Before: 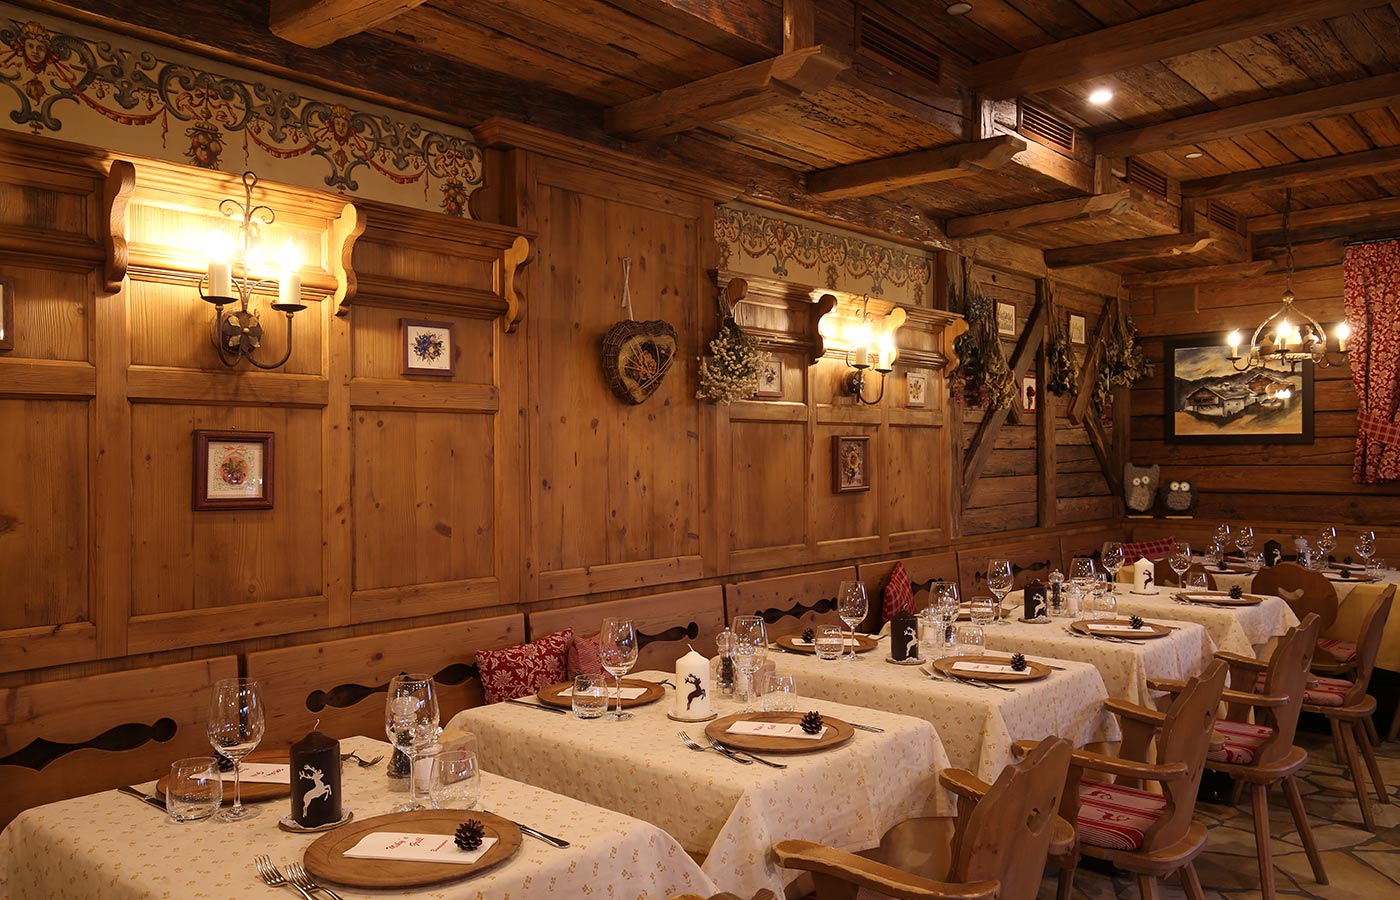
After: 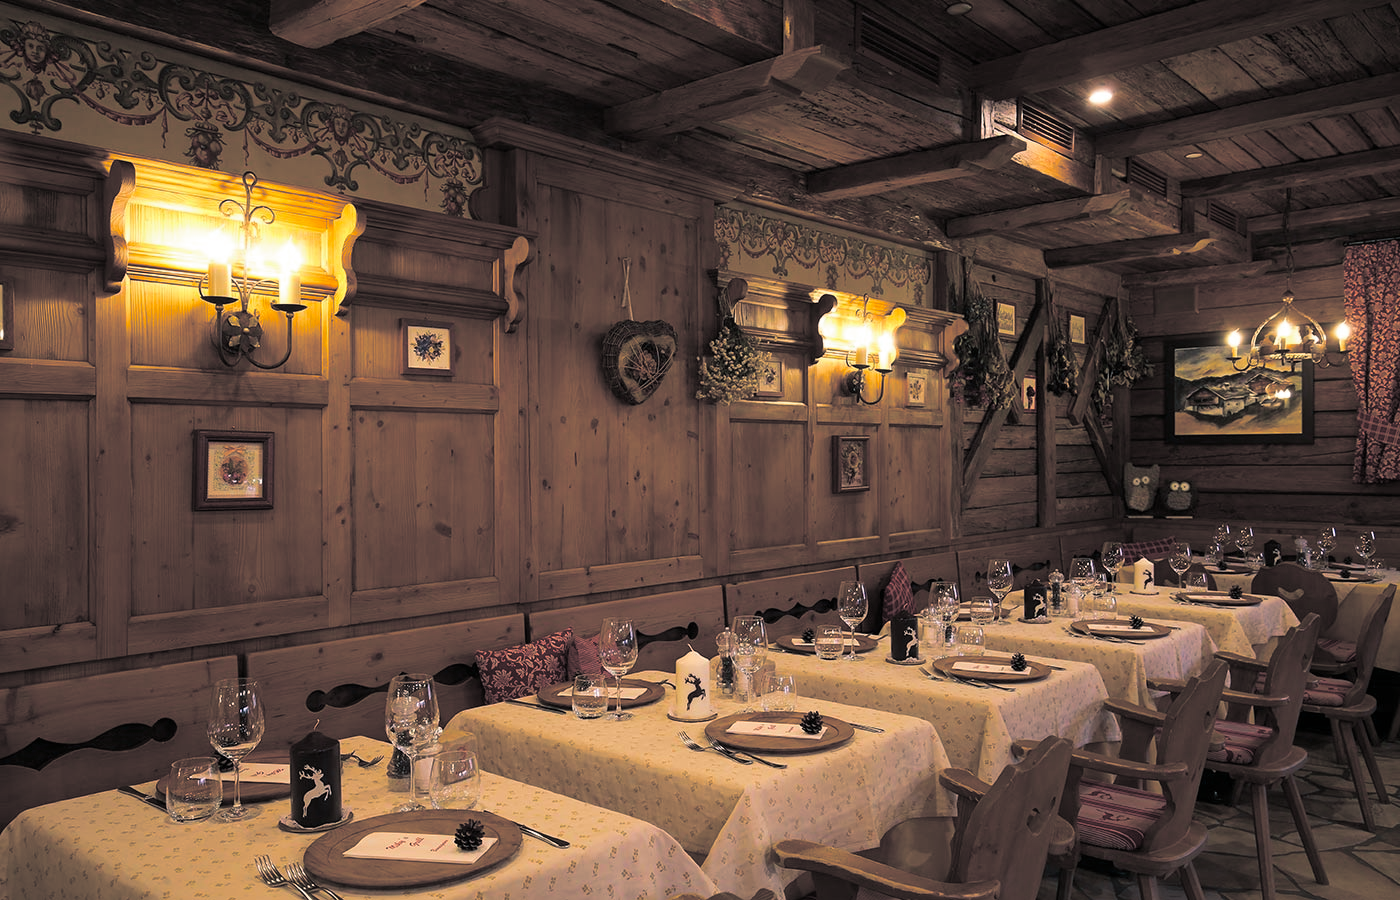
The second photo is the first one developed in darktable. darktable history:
color balance rgb: perceptual saturation grading › global saturation 20%, perceptual saturation grading › highlights 2.68%, perceptual saturation grading › shadows 50%
split-toning: shadows › hue 205.2°, shadows › saturation 0.29, highlights › hue 50.4°, highlights › saturation 0.38, balance -49.9
